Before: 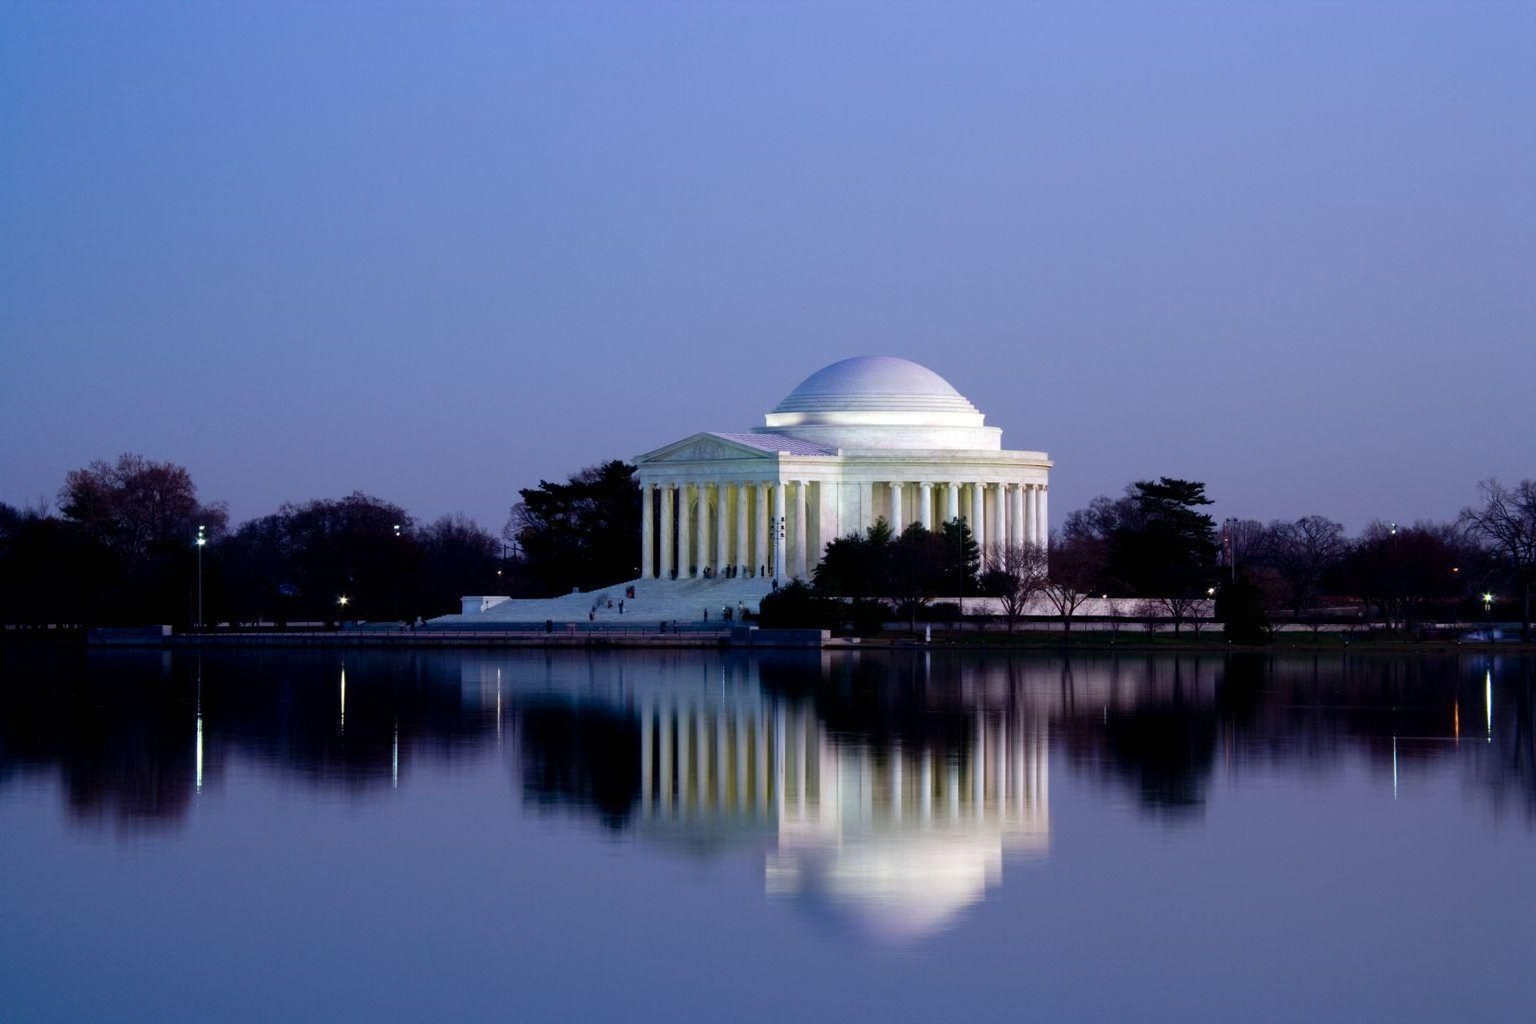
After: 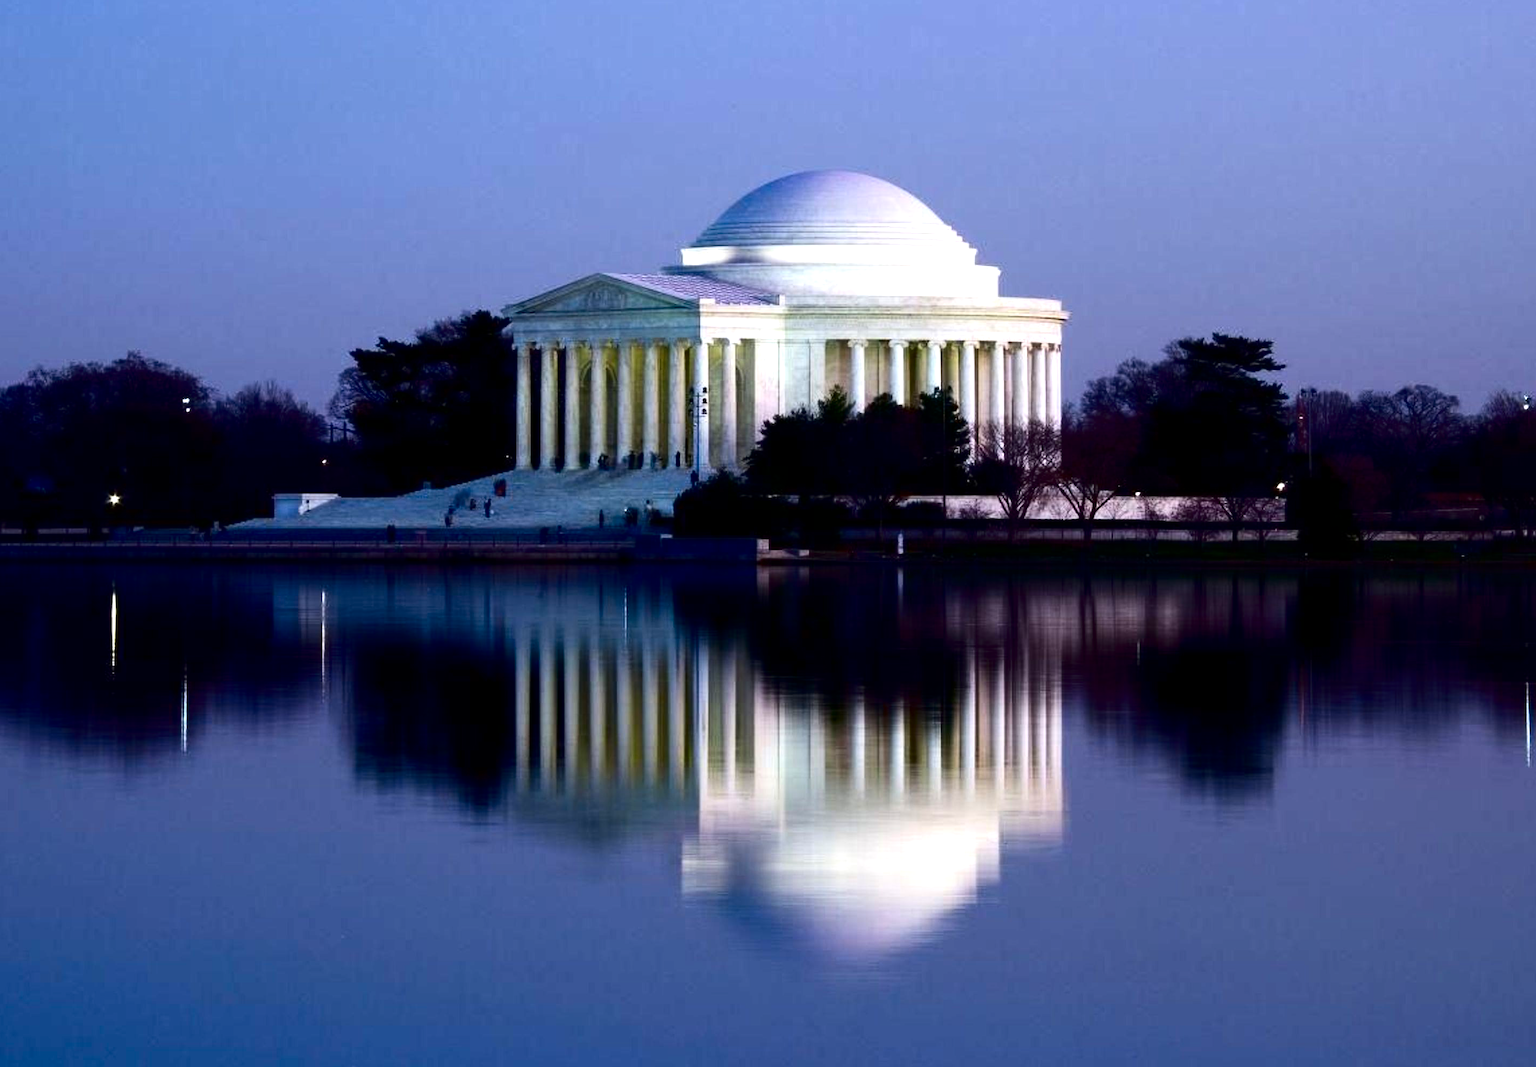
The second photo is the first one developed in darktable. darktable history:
crop: left 16.848%, top 22.41%, right 8.744%
exposure: exposure 0.573 EV, compensate highlight preservation false
contrast brightness saturation: contrast 0.187, brightness -0.234, saturation 0.12
